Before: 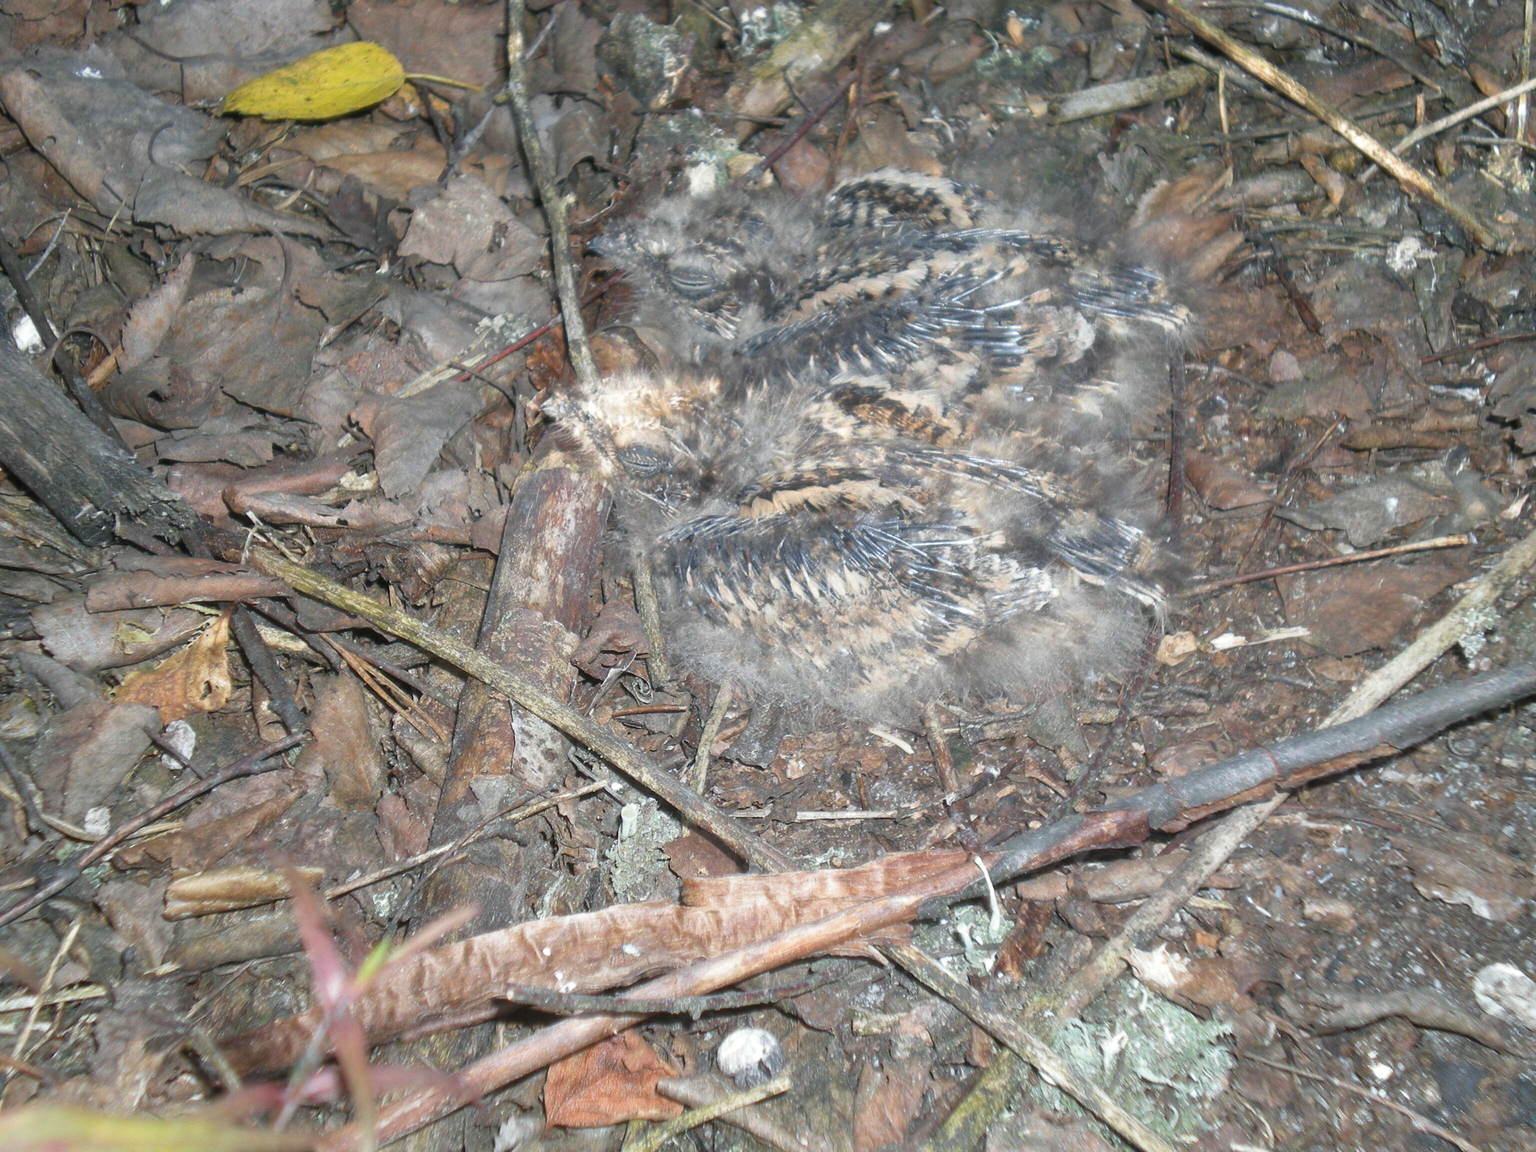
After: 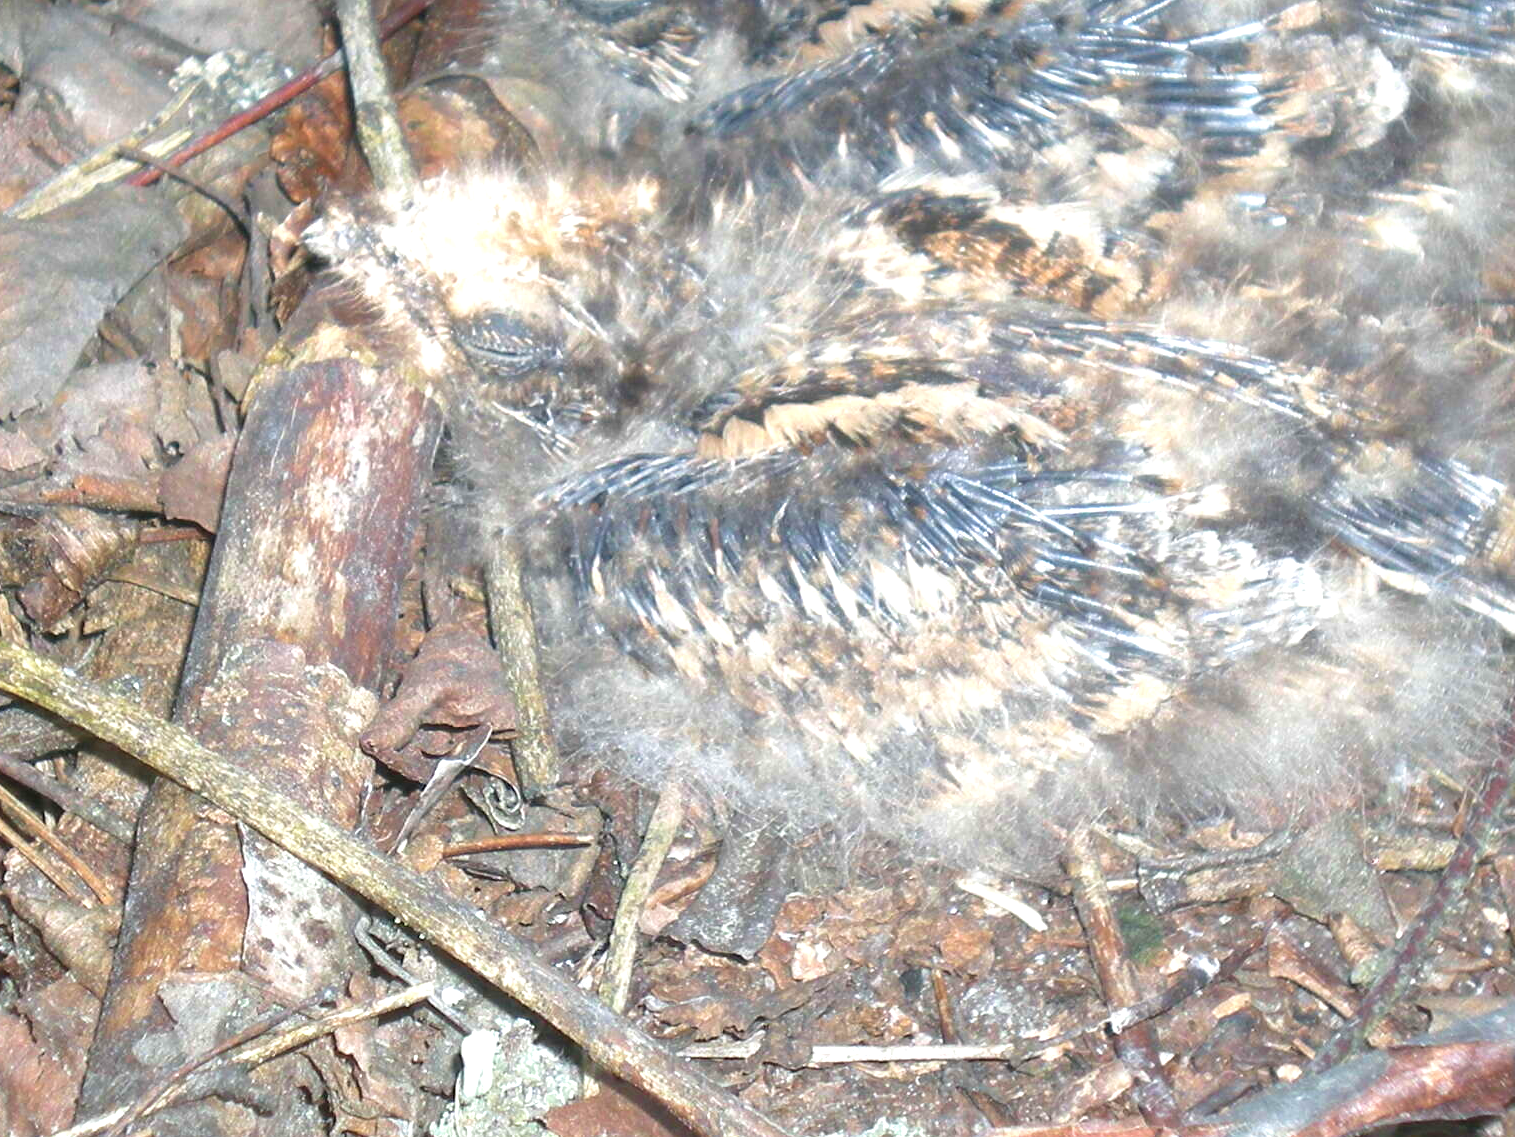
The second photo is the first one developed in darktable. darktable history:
exposure: black level correction 0, exposure 0.682 EV, compensate highlight preservation false
crop: left 25.438%, top 25.063%, right 25.227%, bottom 25.566%
velvia: on, module defaults
